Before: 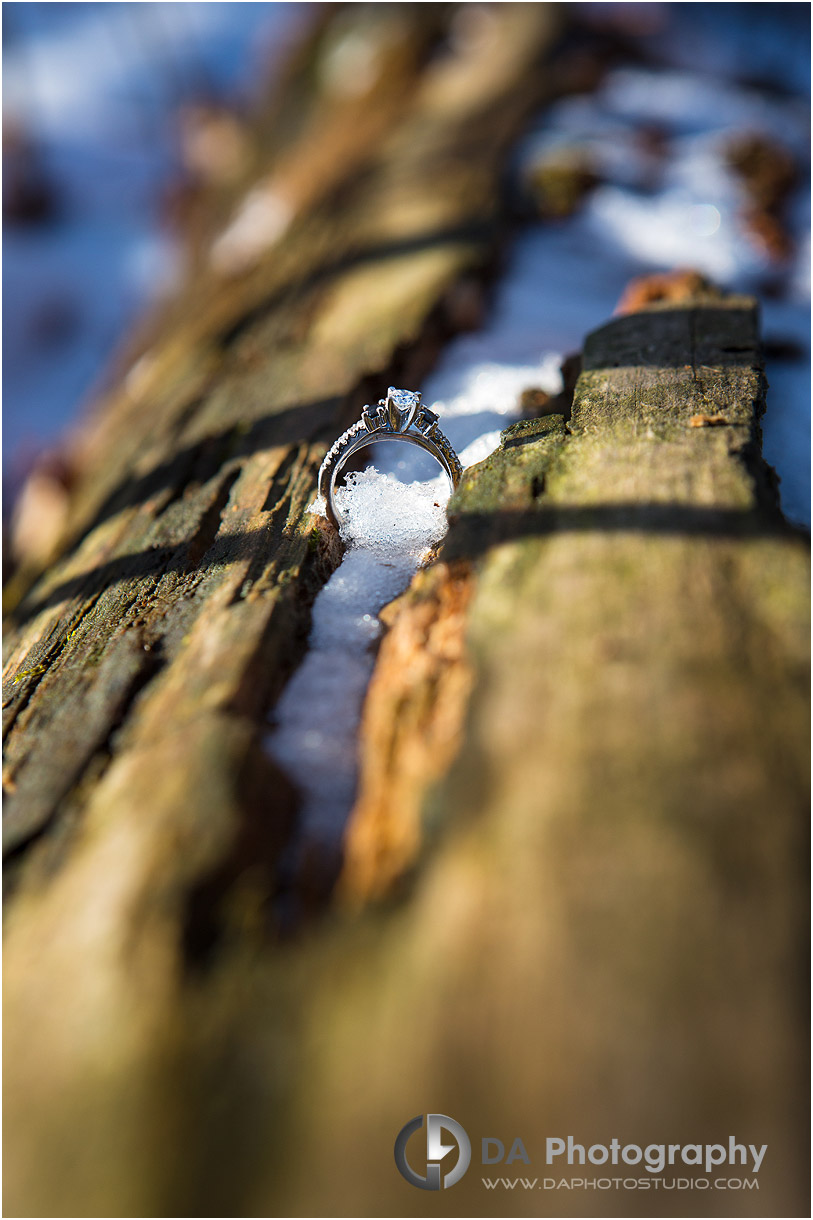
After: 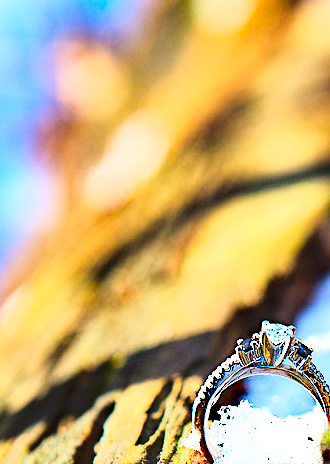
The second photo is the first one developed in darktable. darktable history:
base curve: curves: ch0 [(0, 0) (0.235, 0.266) (0.503, 0.496) (0.786, 0.72) (1, 1)], fusion 1, preserve colors none
shadows and highlights: shadows 61.55, white point adjustment 0.398, highlights -34.44, compress 83.44%
tone curve: curves: ch0 [(0, 0) (0.003, 0.003) (0.011, 0.012) (0.025, 0.027) (0.044, 0.048) (0.069, 0.074) (0.1, 0.117) (0.136, 0.177) (0.177, 0.246) (0.224, 0.324) (0.277, 0.422) (0.335, 0.531) (0.399, 0.633) (0.468, 0.733) (0.543, 0.824) (0.623, 0.895) (0.709, 0.938) (0.801, 0.961) (0.898, 0.98) (1, 1)], color space Lab, linked channels, preserve colors none
crop: left 15.528%, top 5.443%, right 43.851%, bottom 56.487%
exposure: compensate highlight preservation false
contrast brightness saturation: contrast 0.078, saturation 0.201
haze removal: compatibility mode true, adaptive false
